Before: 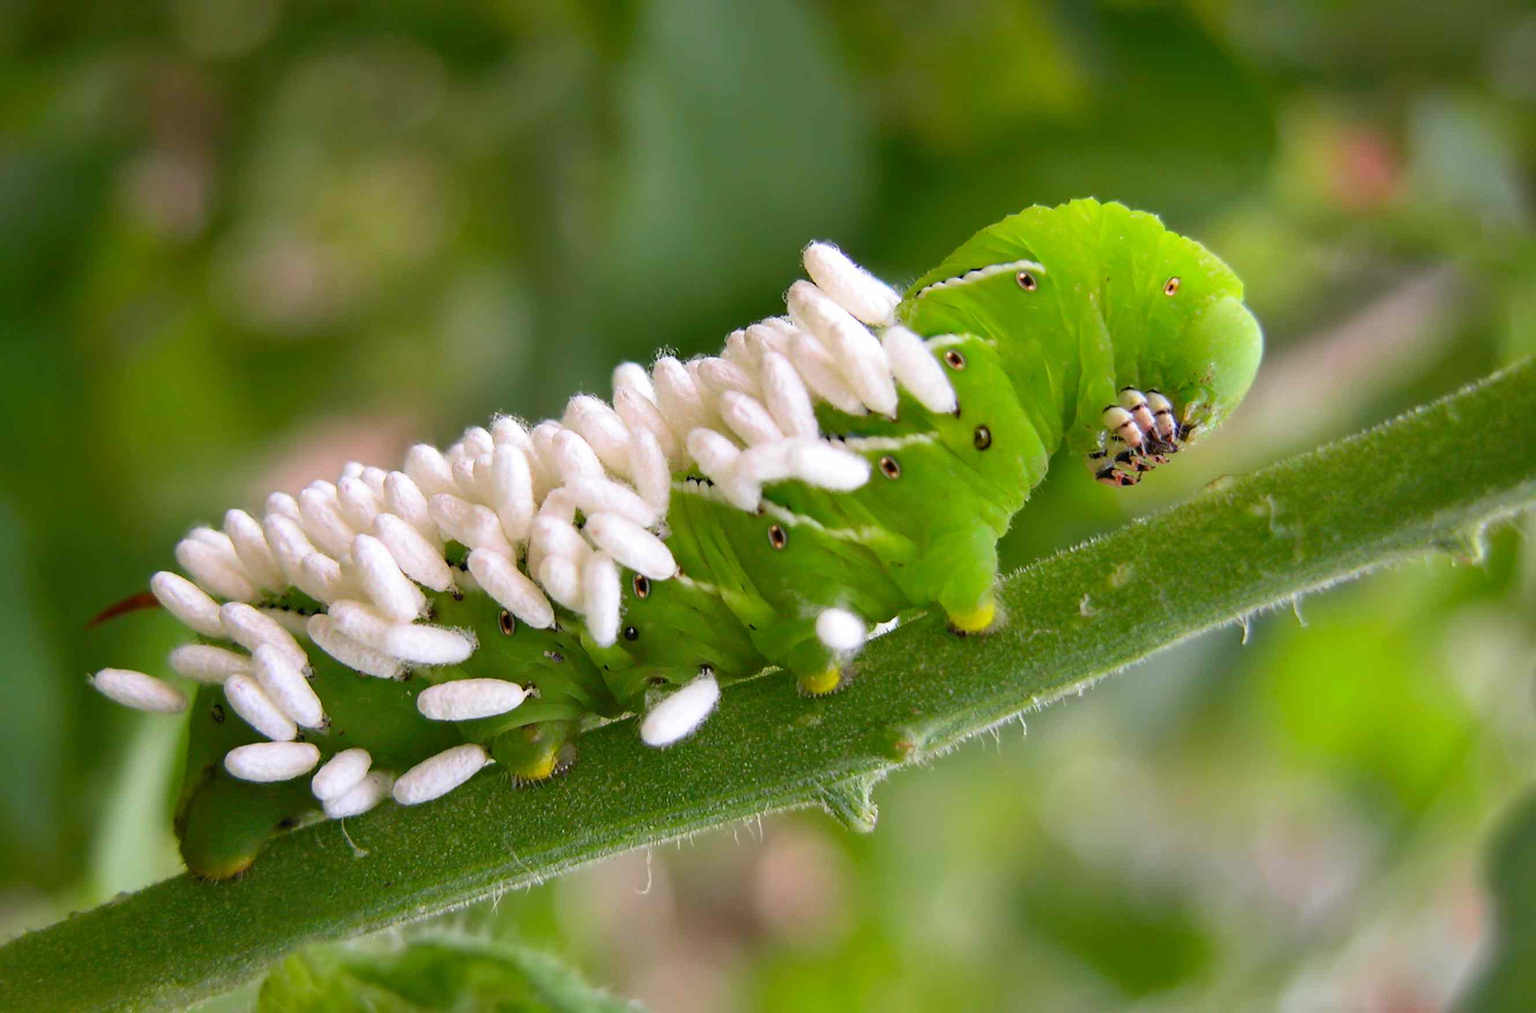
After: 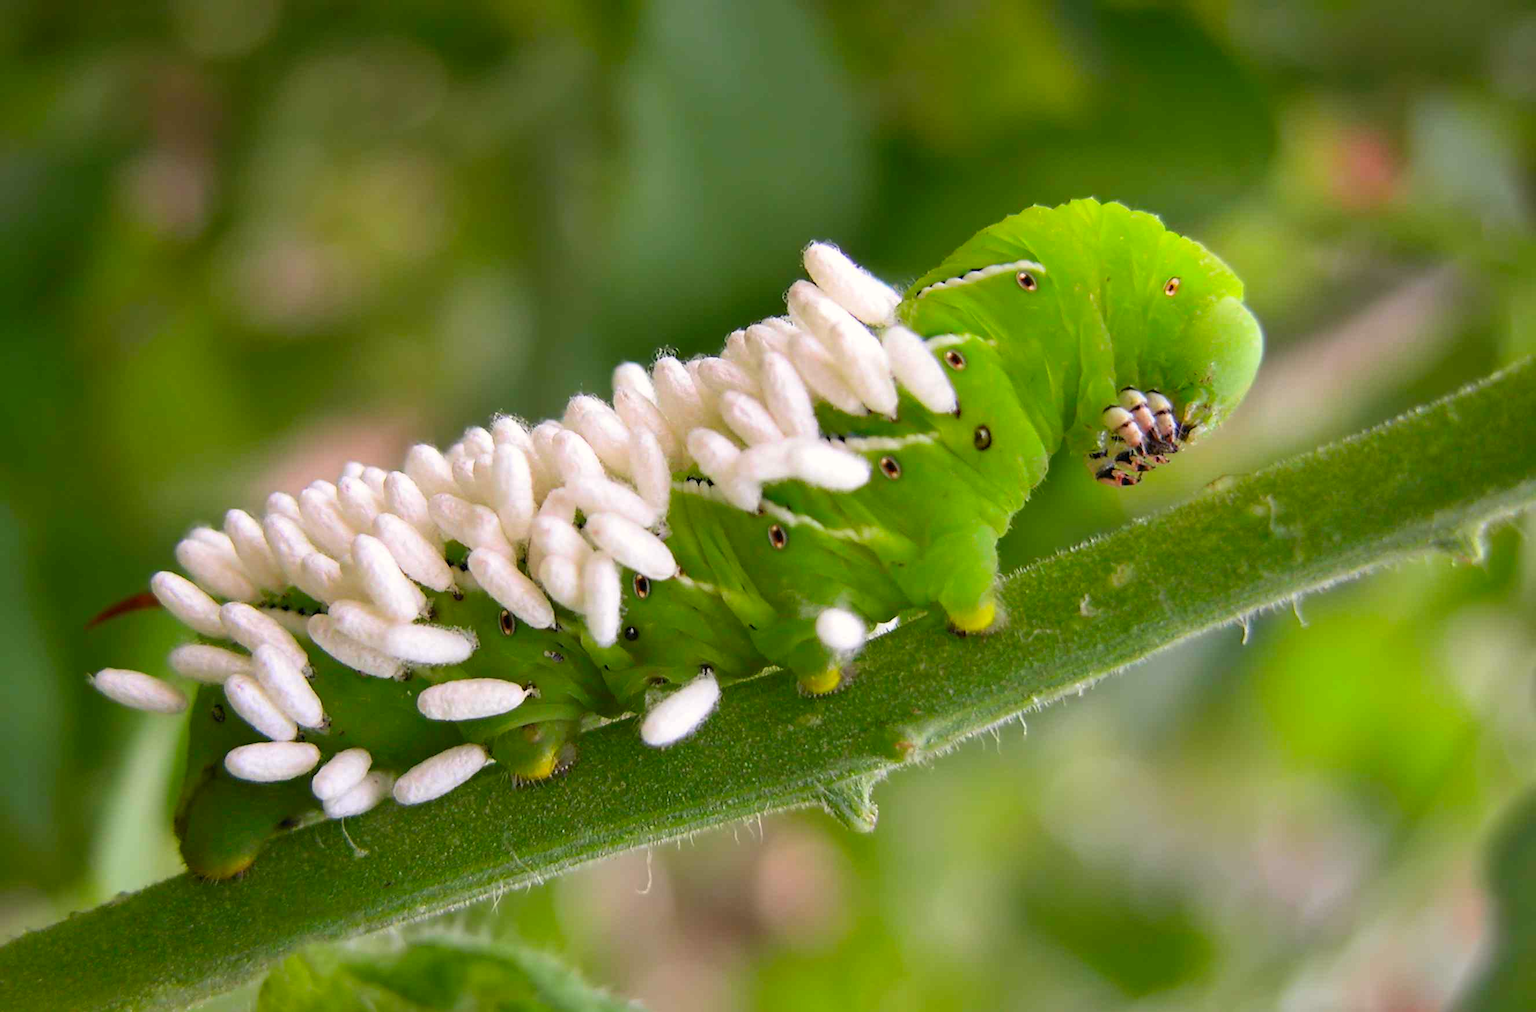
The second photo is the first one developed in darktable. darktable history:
color correction: highlights a* 0.924, highlights b* 2.75, saturation 1.07
